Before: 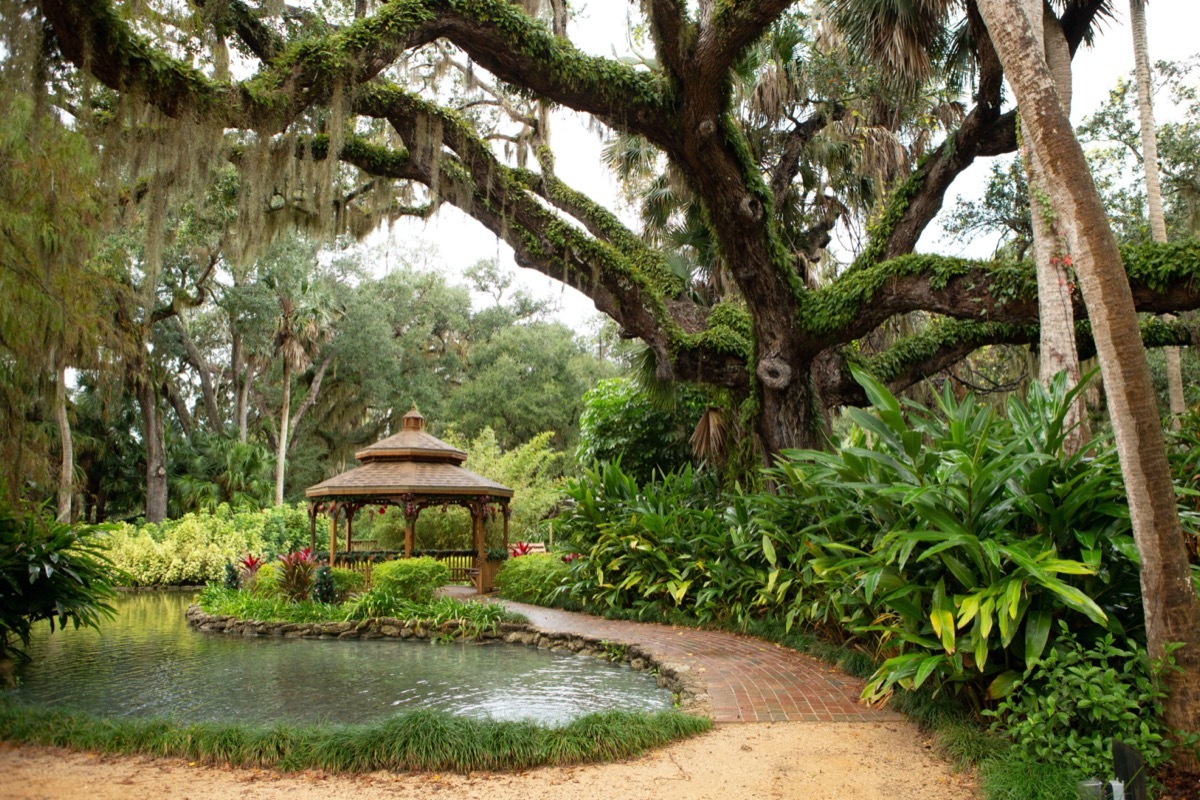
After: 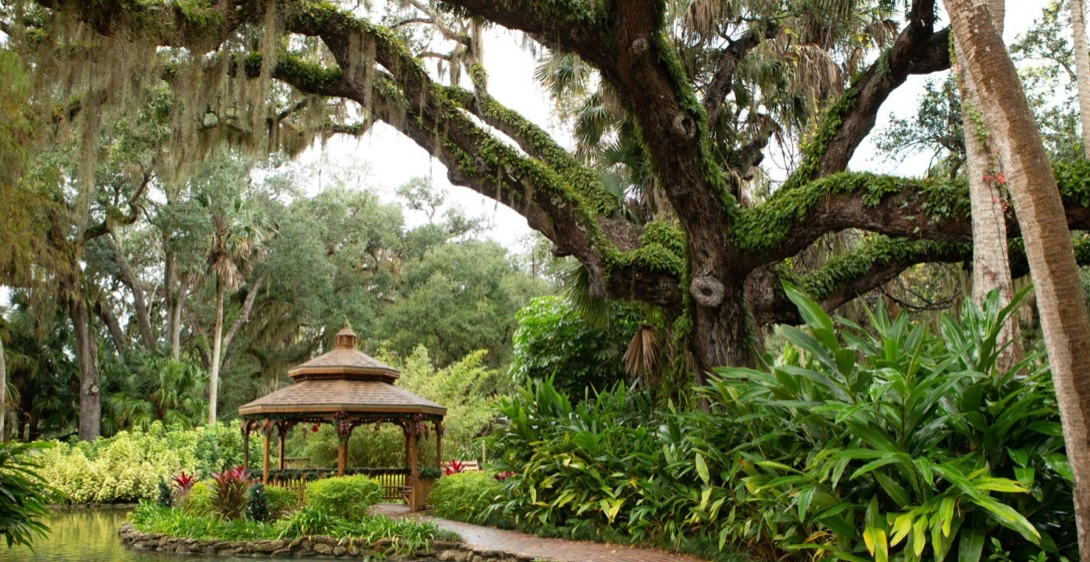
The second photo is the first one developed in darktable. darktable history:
crop: left 5.596%, top 10.314%, right 3.534%, bottom 19.395%
